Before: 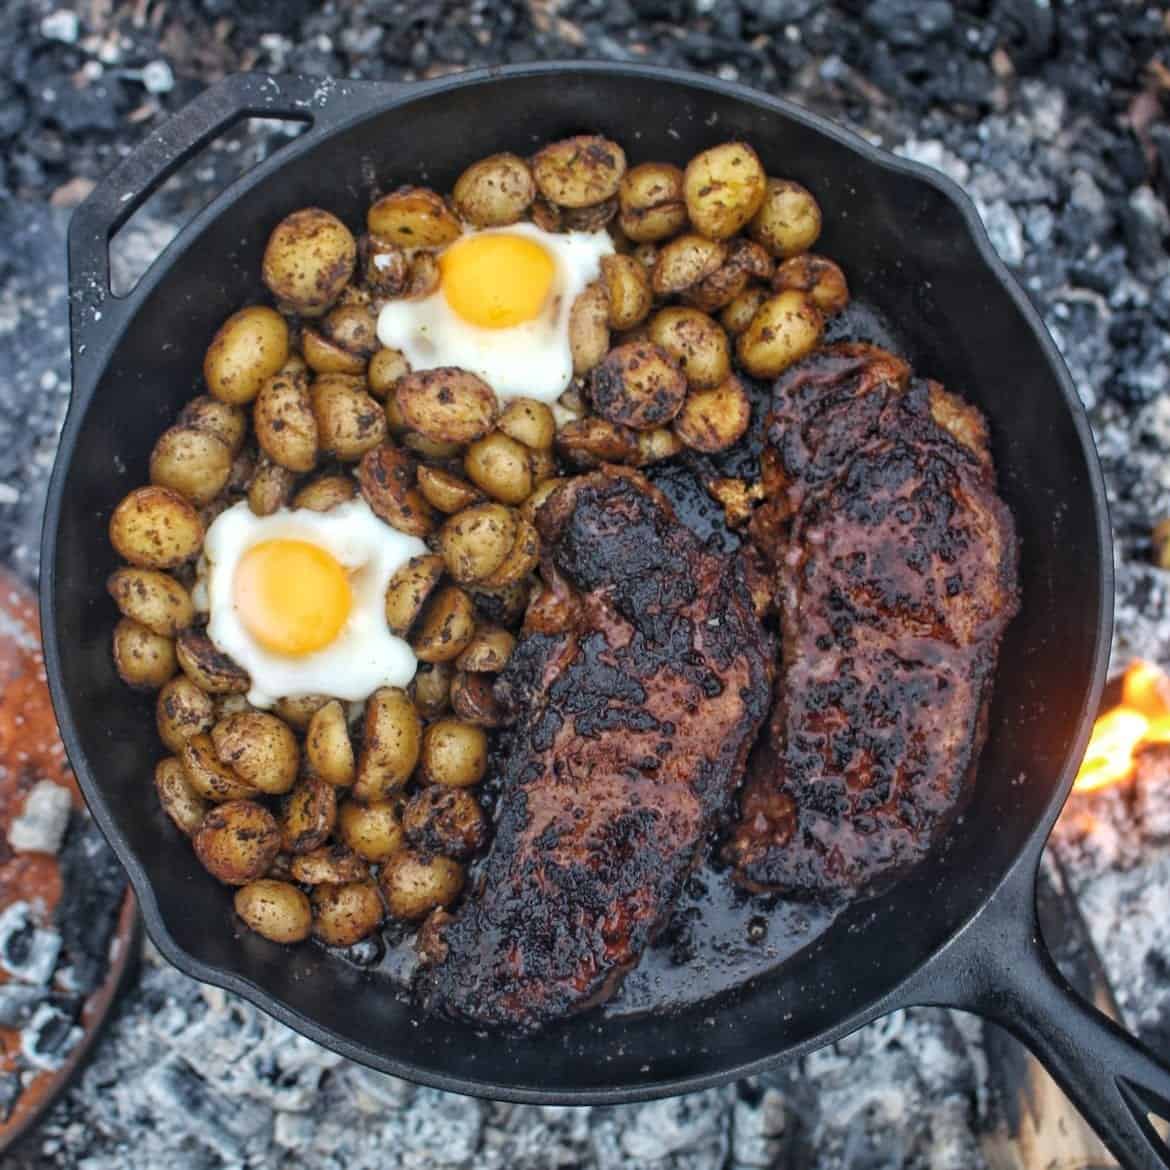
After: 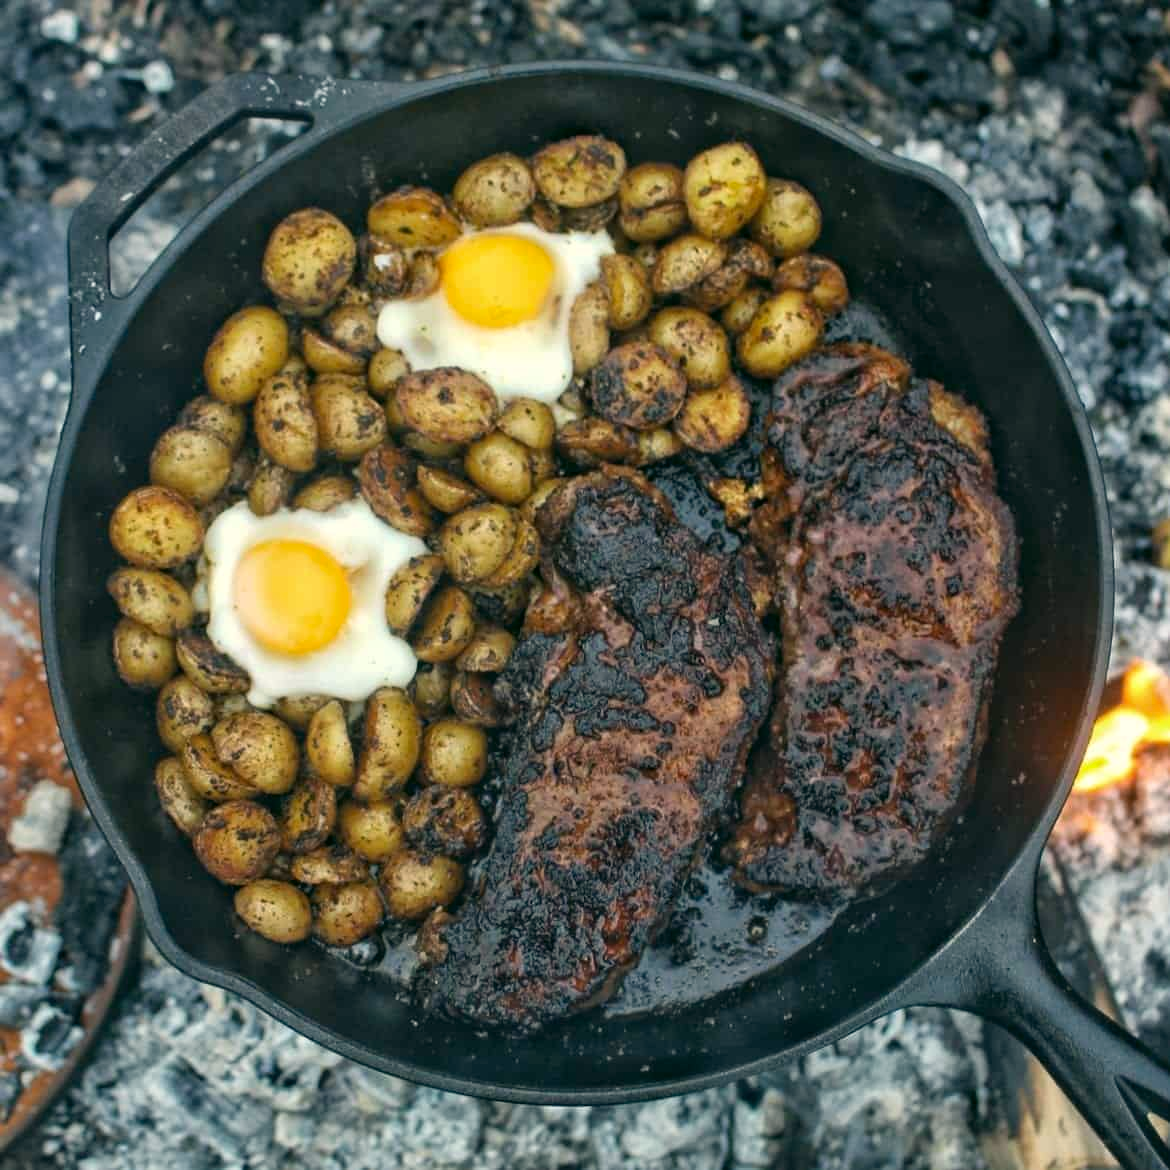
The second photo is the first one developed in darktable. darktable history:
color correction: highlights a* -0.462, highlights b* 9.58, shadows a* -9.45, shadows b* 1.13
